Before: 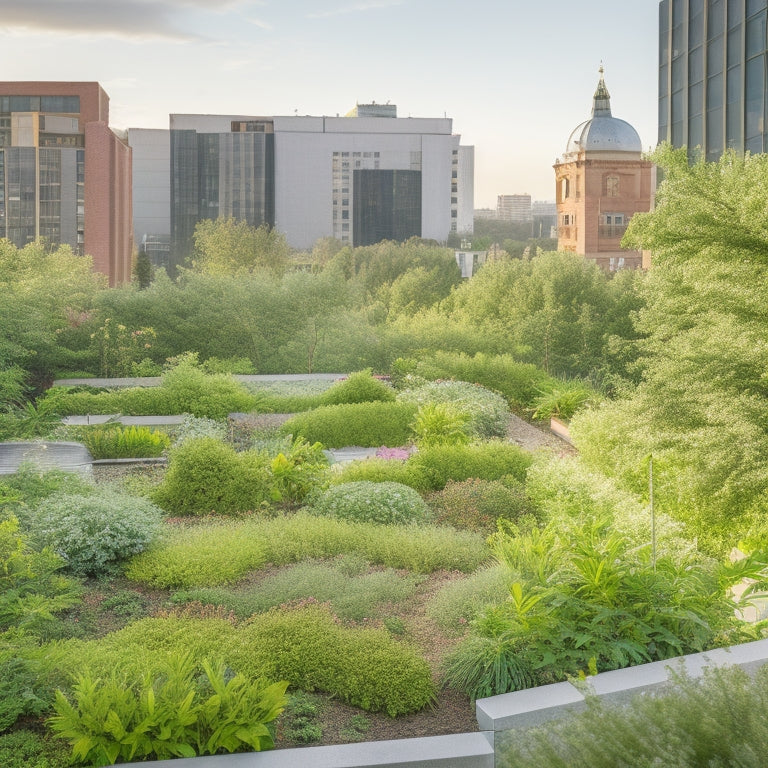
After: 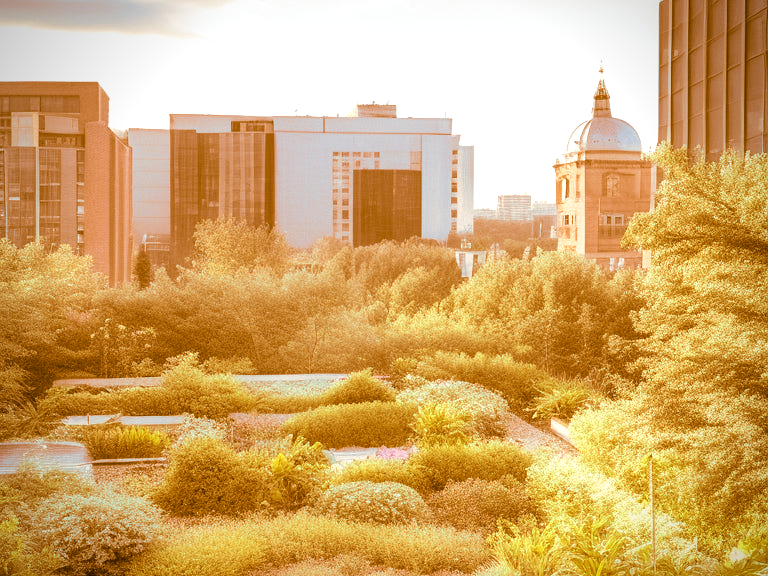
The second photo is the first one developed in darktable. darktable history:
vignetting: saturation 0, unbound false
exposure: black level correction 0, exposure 0.5 EV, compensate exposure bias true, compensate highlight preservation false
split-toning: shadows › hue 26°, shadows › saturation 0.92, highlights › hue 40°, highlights › saturation 0.92, balance -63, compress 0%
crop: bottom 24.988%
